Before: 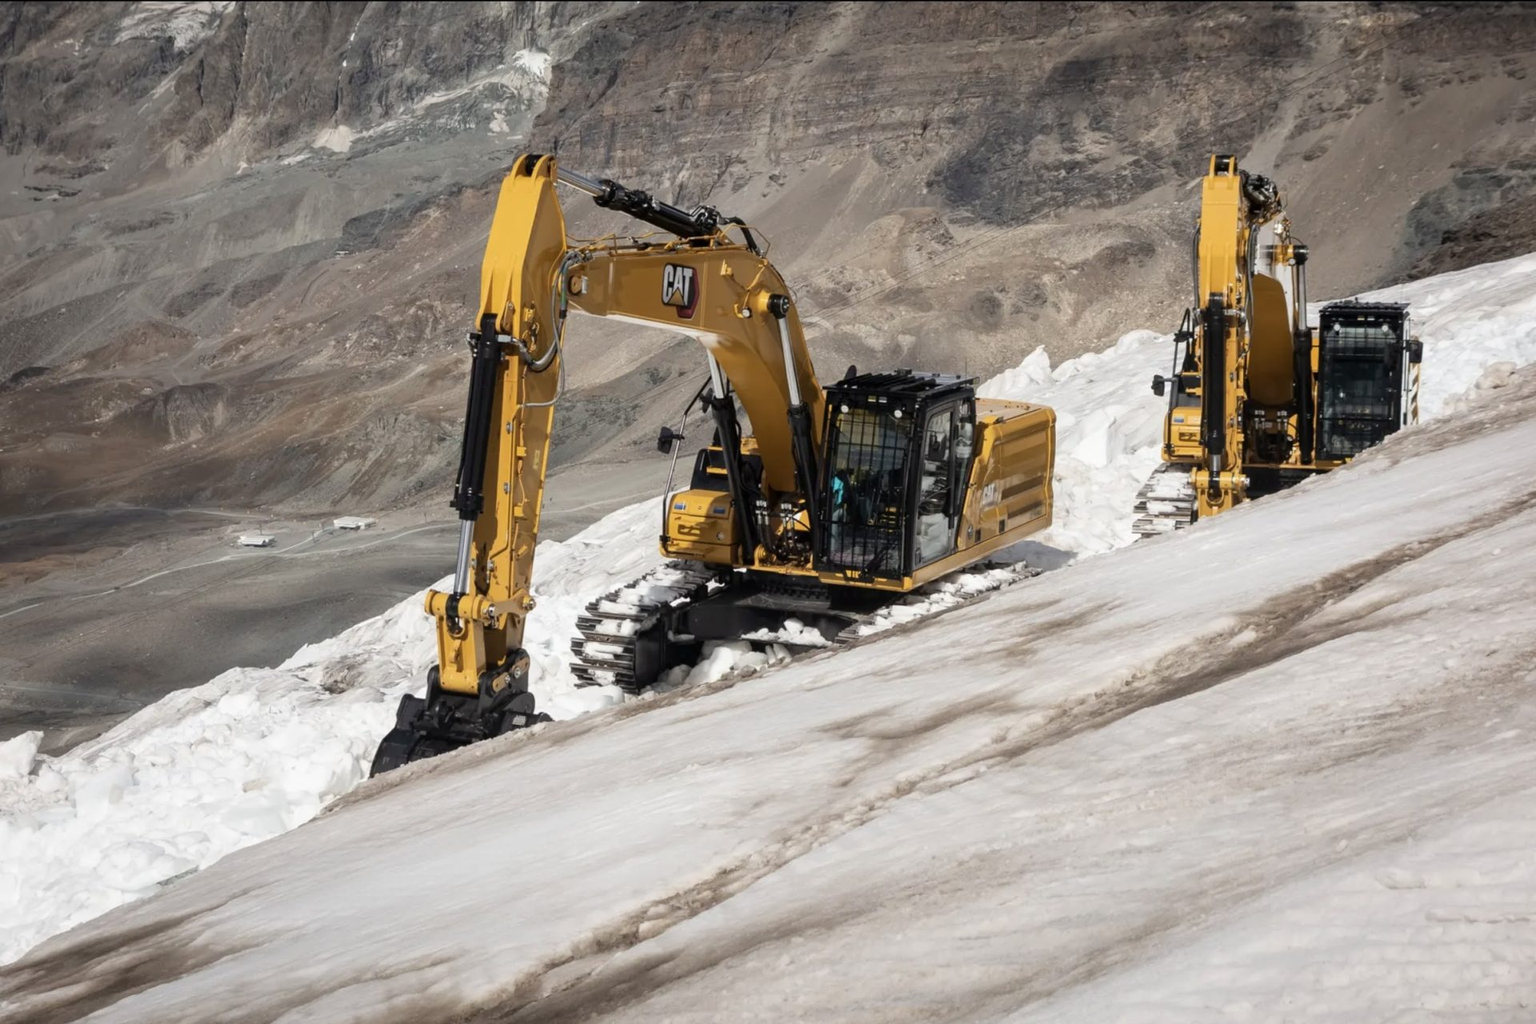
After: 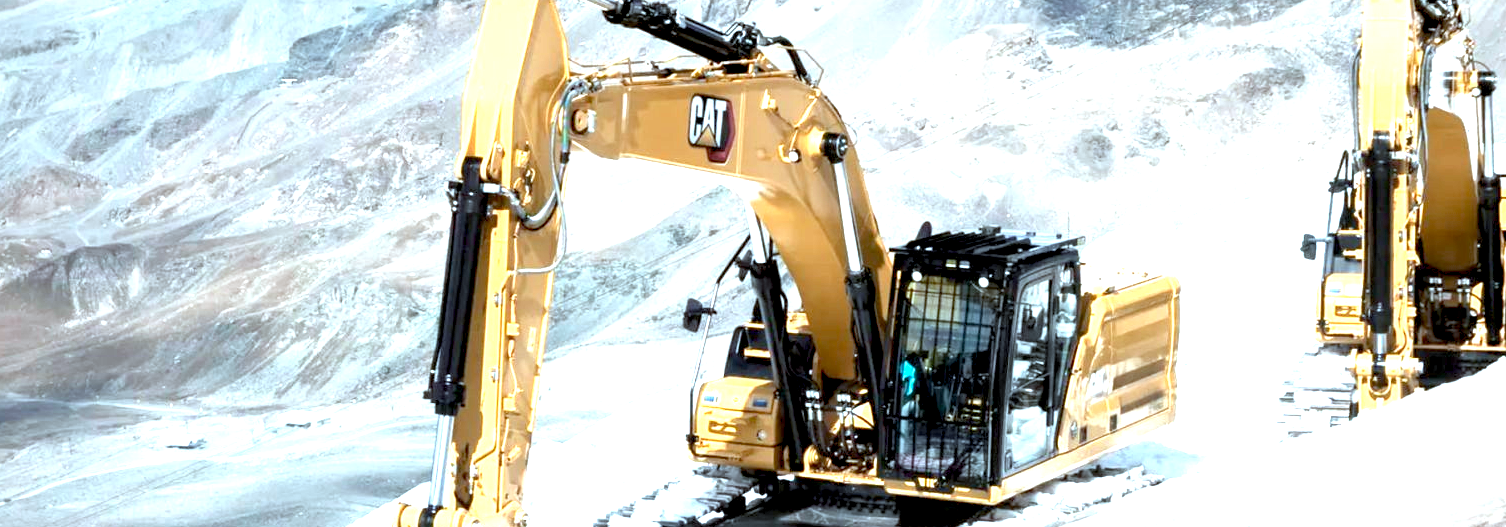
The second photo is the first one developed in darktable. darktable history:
levels: levels [0, 0.51, 1]
crop: left 7.246%, top 18.381%, right 14.265%, bottom 40.435%
exposure: black level correction 0.005, exposure 2.085 EV, compensate highlight preservation false
color correction: highlights a* -10.67, highlights b* -19.04
